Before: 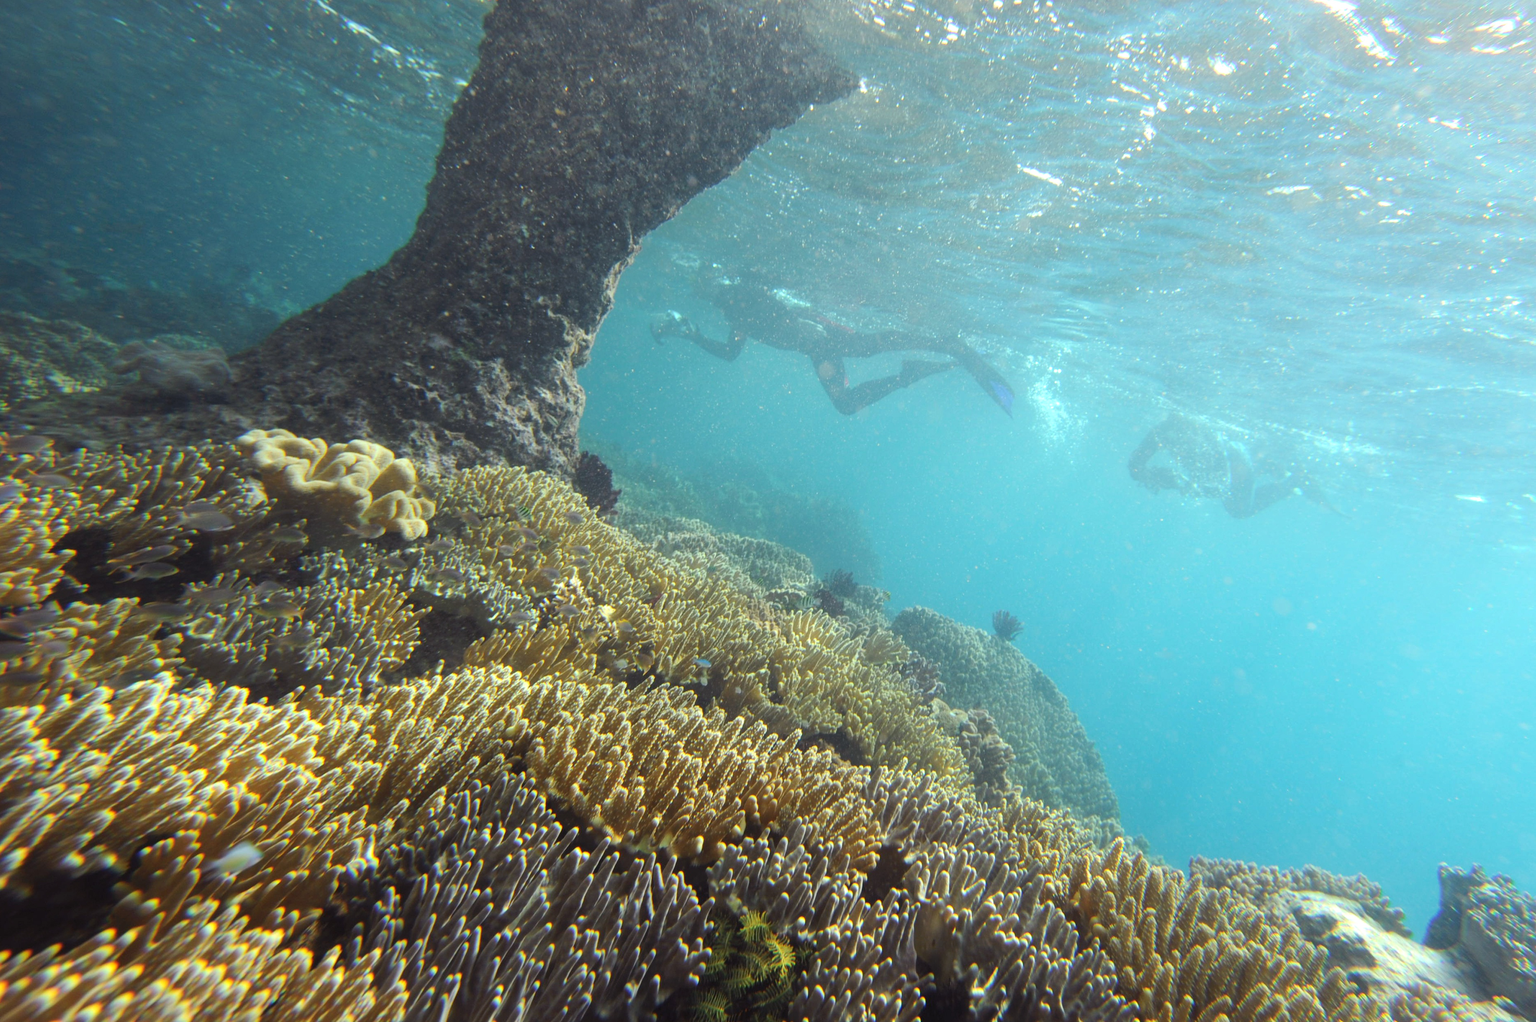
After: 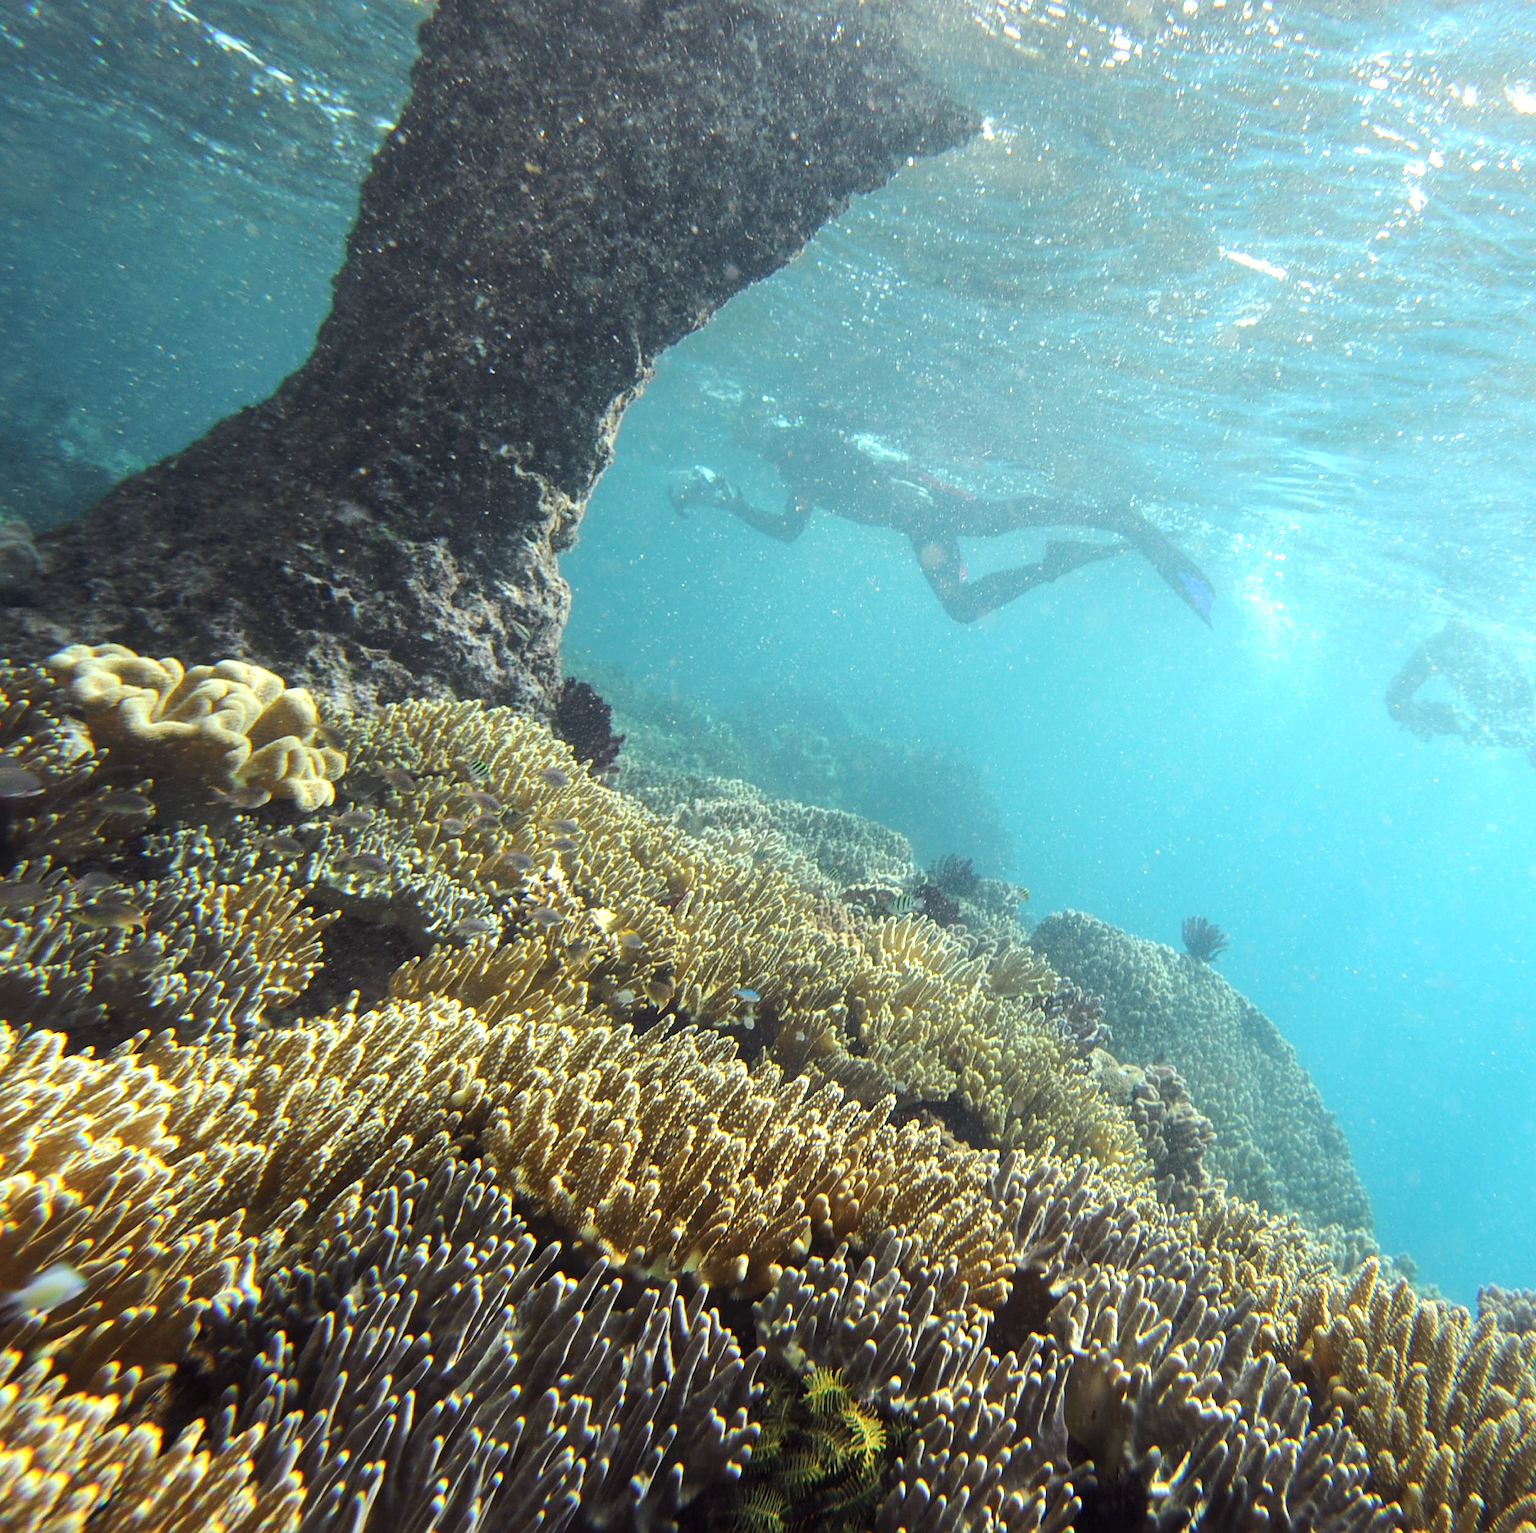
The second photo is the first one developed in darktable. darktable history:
sharpen: on, module defaults
crop and rotate: left 13.355%, right 19.998%
local contrast: highlights 100%, shadows 99%, detail 119%, midtone range 0.2
tone equalizer: -8 EV -0.408 EV, -7 EV -0.419 EV, -6 EV -0.324 EV, -5 EV -0.234 EV, -3 EV 0.249 EV, -2 EV 0.314 EV, -1 EV 0.407 EV, +0 EV 0.441 EV, edges refinement/feathering 500, mask exposure compensation -1.57 EV, preserve details no
